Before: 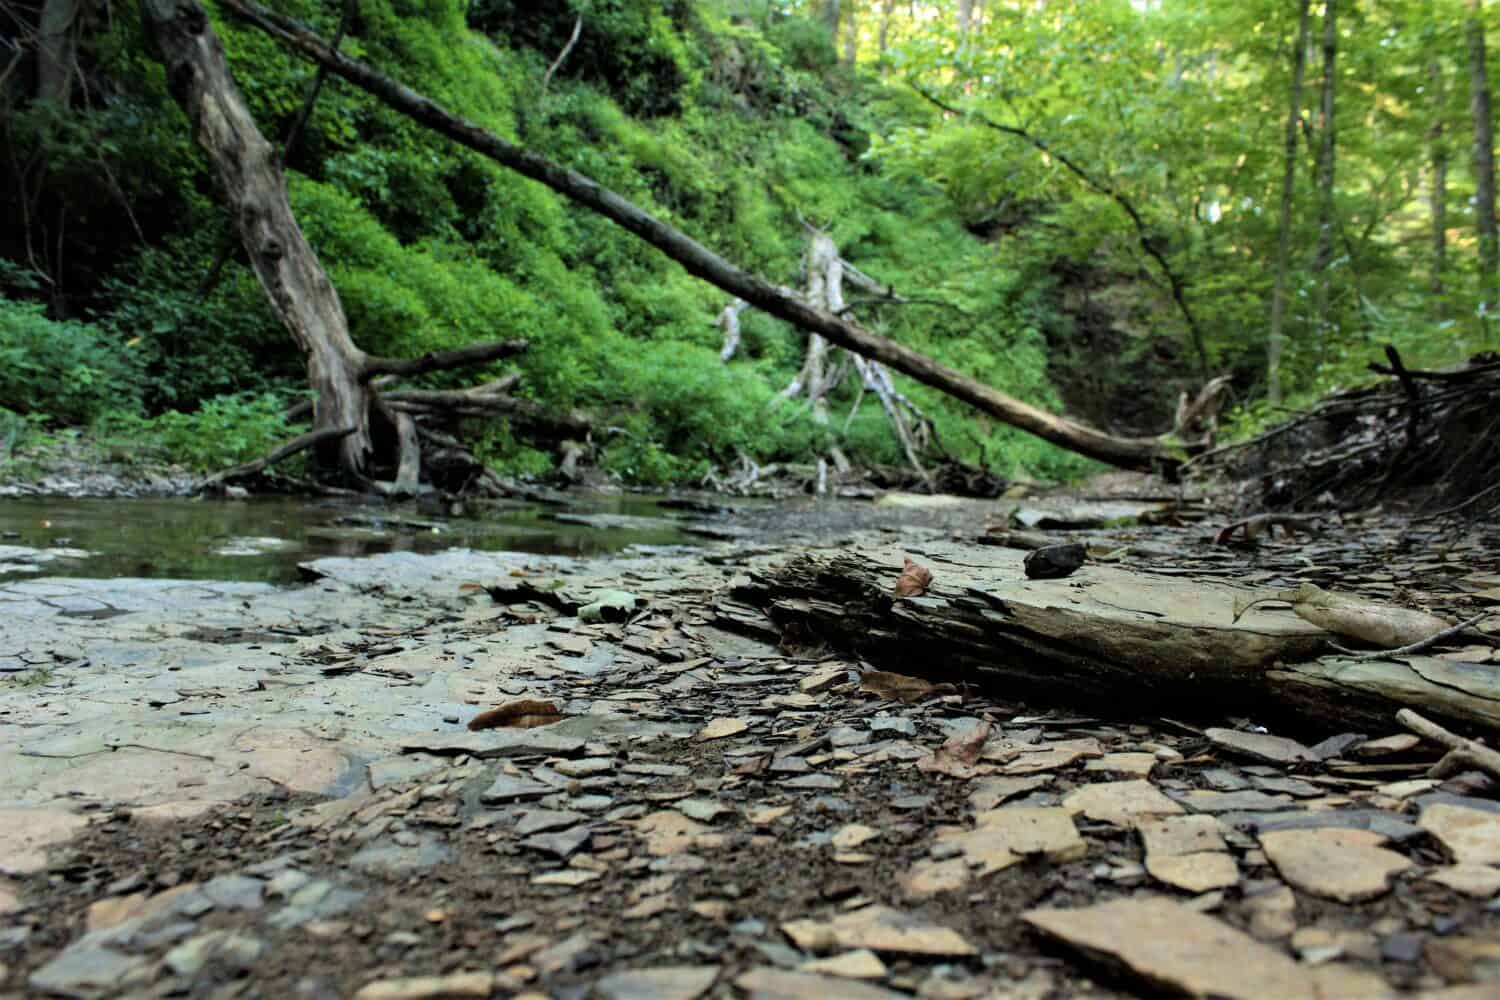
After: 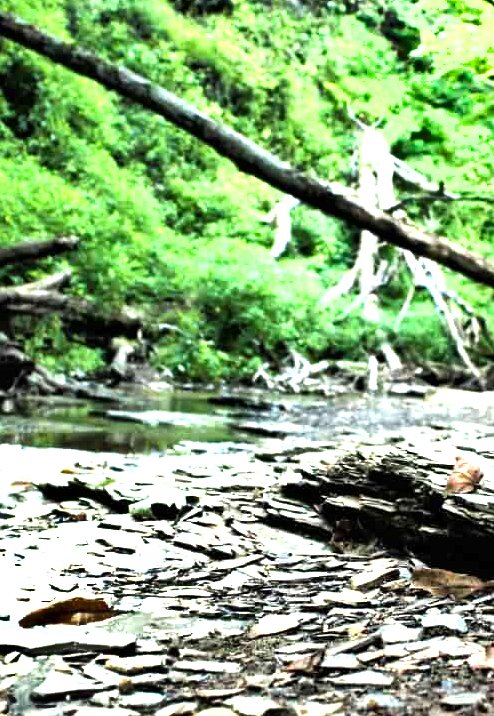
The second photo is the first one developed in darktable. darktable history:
exposure: exposure 1.237 EV, compensate highlight preservation false
shadows and highlights: soften with gaussian
crop and rotate: left 29.94%, top 10.362%, right 37.114%, bottom 18.003%
tone equalizer: -8 EV -0.735 EV, -7 EV -0.707 EV, -6 EV -0.567 EV, -5 EV -0.404 EV, -3 EV 0.378 EV, -2 EV 0.6 EV, -1 EV 0.687 EV, +0 EV 0.774 EV
